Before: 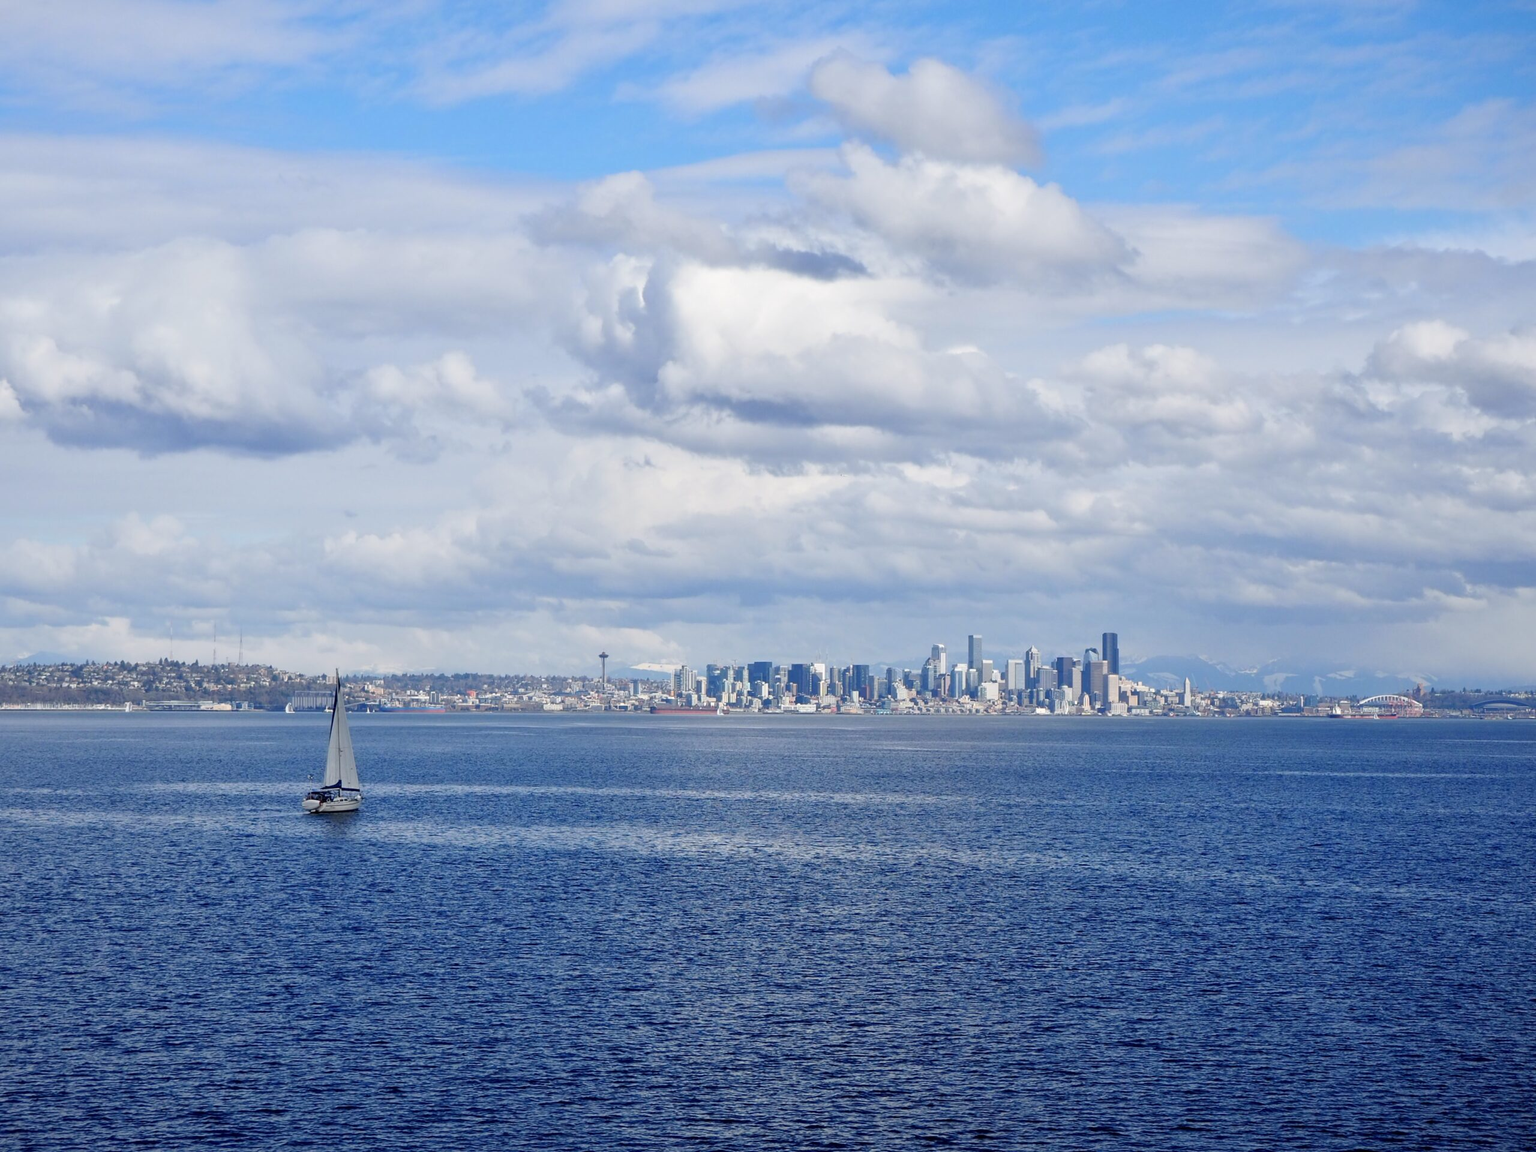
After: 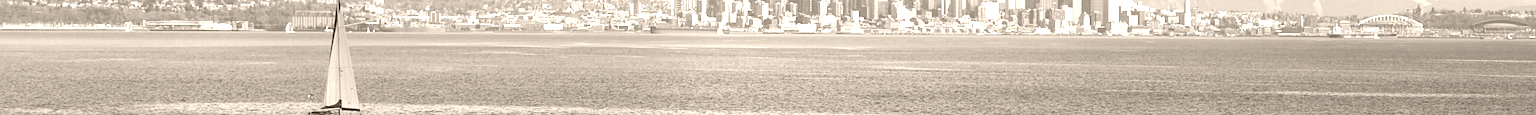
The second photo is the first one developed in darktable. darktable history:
colorize: hue 34.49°, saturation 35.33%, source mix 100%, version 1
crop and rotate: top 59.084%, bottom 30.916%
local contrast: highlights 100%, shadows 100%, detail 120%, midtone range 0.2
sharpen: amount 0.2
